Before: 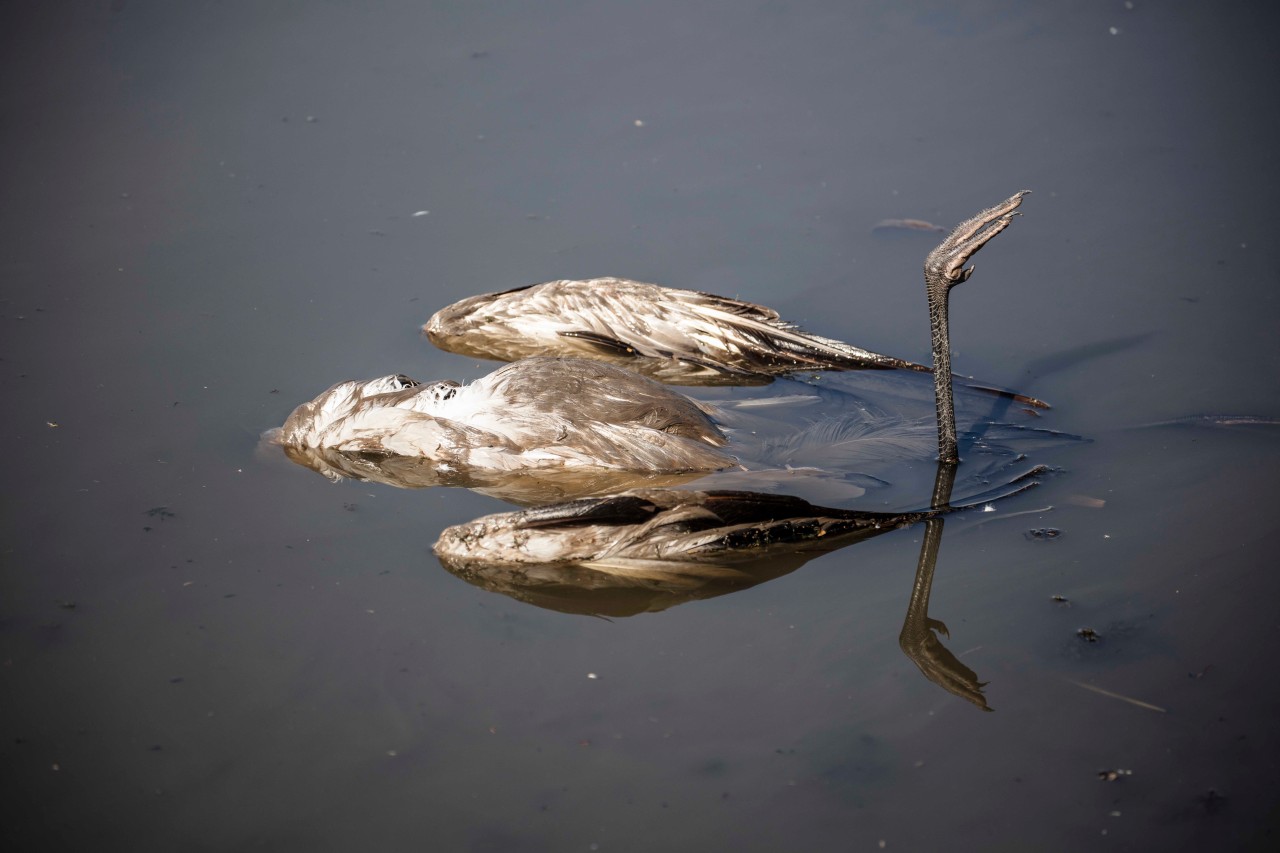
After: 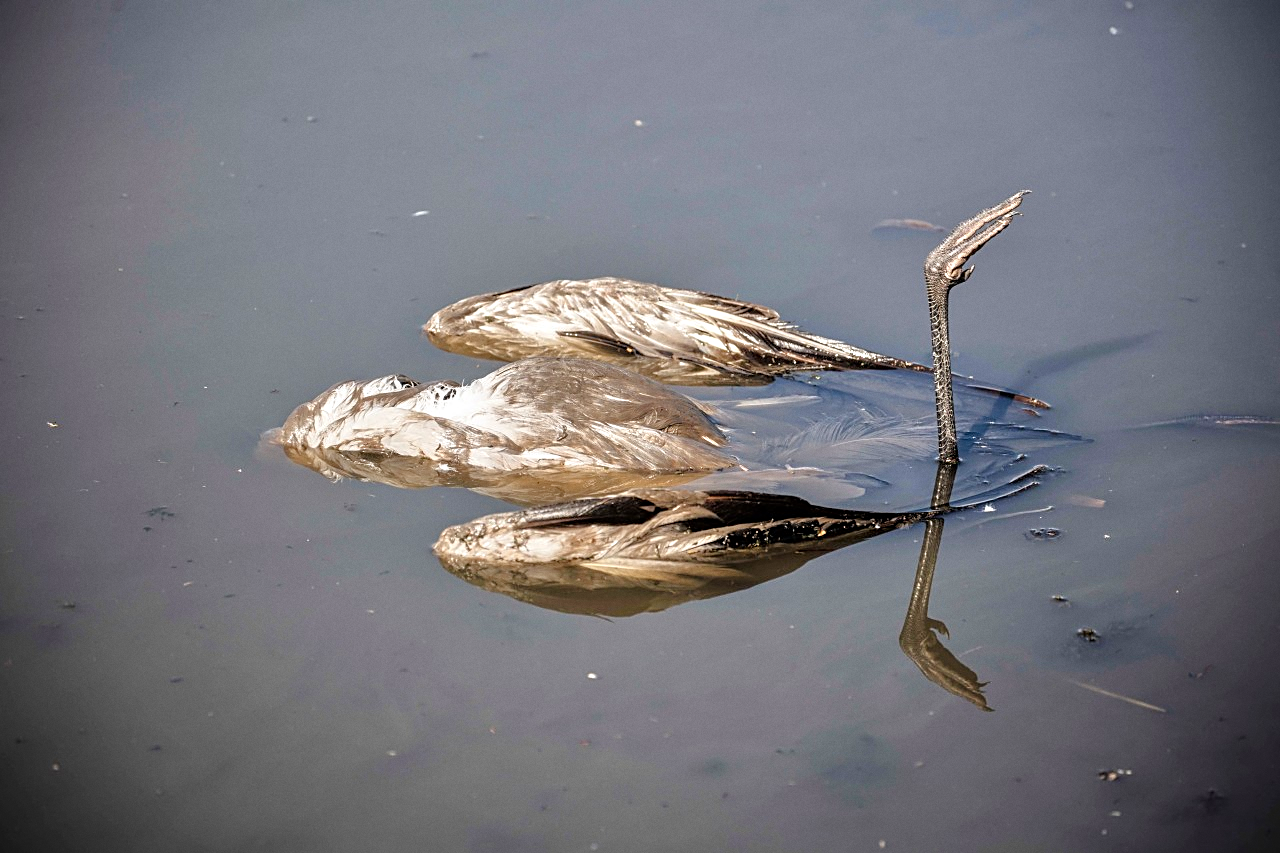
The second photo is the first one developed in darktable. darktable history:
grain: coarseness 0.09 ISO, strength 10%
sharpen: on, module defaults
tone equalizer: -7 EV 0.15 EV, -6 EV 0.6 EV, -5 EV 1.15 EV, -4 EV 1.33 EV, -3 EV 1.15 EV, -2 EV 0.6 EV, -1 EV 0.15 EV, mask exposure compensation -0.5 EV
shadows and highlights: shadows 20.91, highlights -35.45, soften with gaussian
